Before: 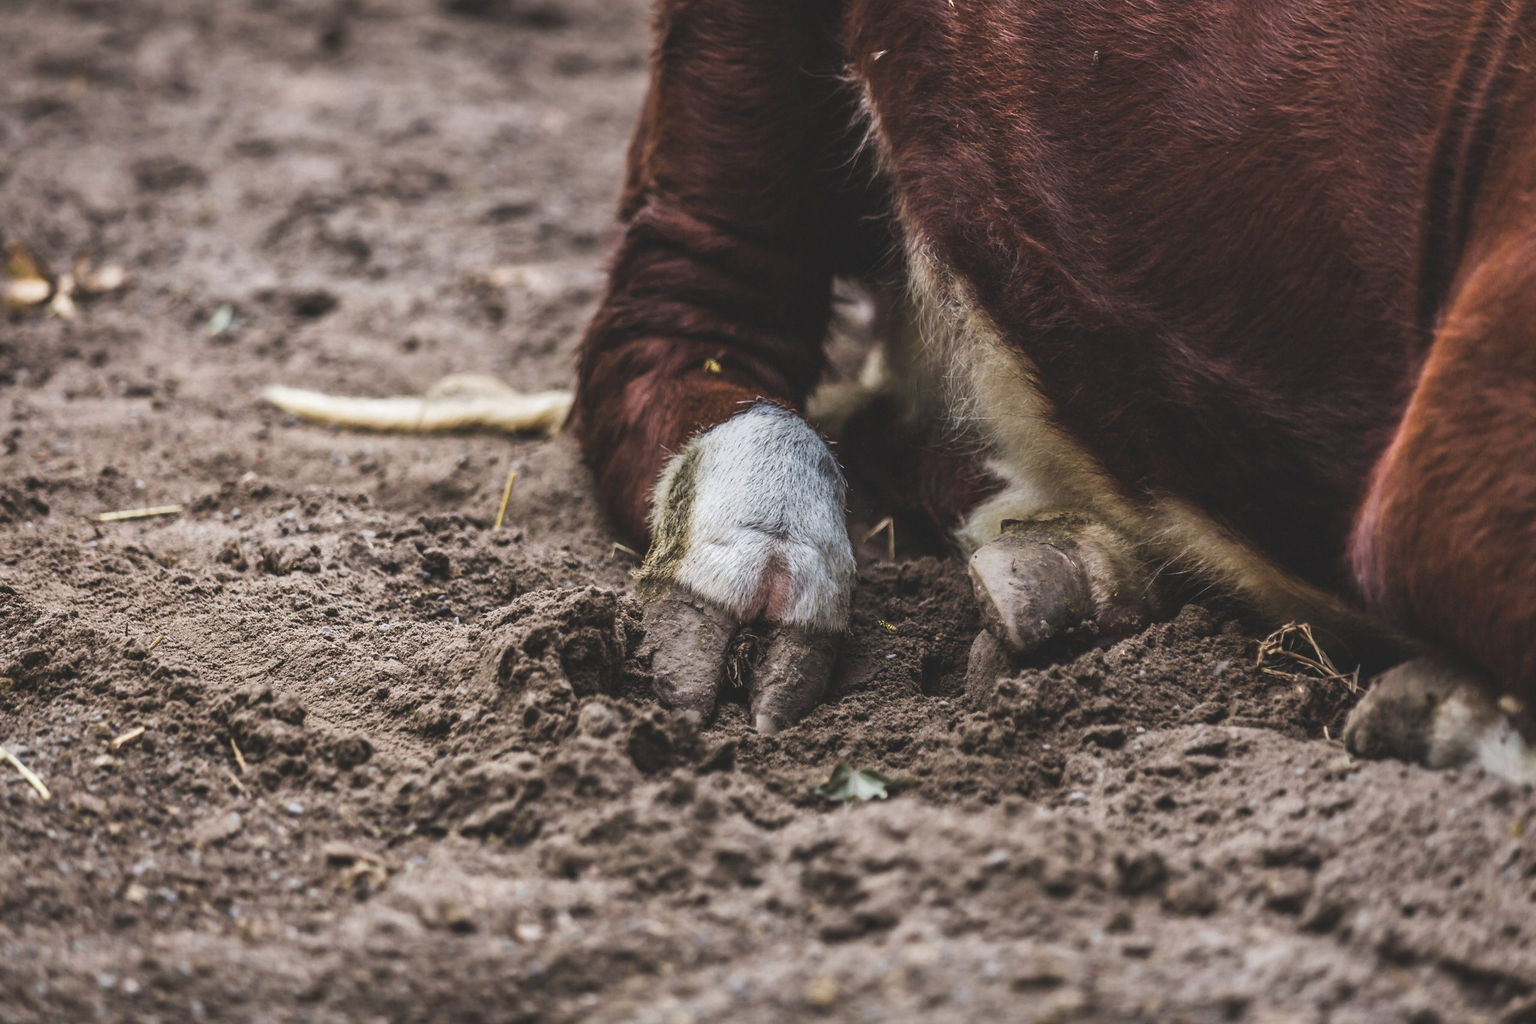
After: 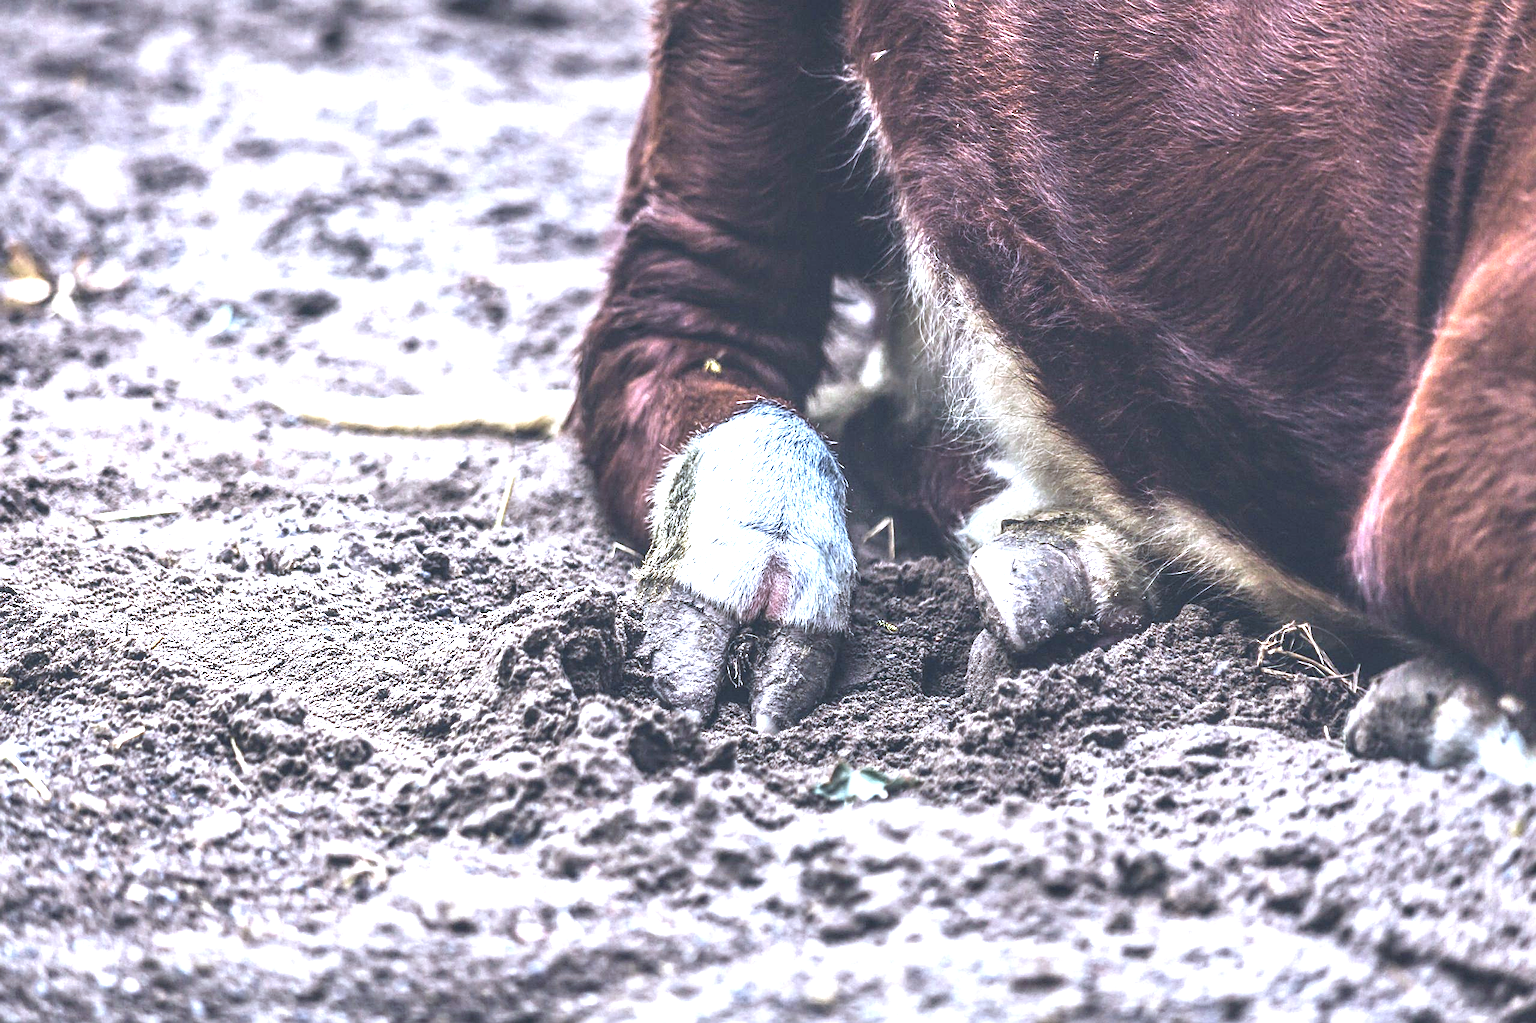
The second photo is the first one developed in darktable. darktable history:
local contrast: detail 144%
exposure: black level correction 0.001, exposure 1.718 EV, compensate exposure bias true, compensate highlight preservation false
color calibration: illuminant custom, x 0.392, y 0.392, temperature 3848.9 K, saturation algorithm version 1 (2020)
sharpen: on, module defaults
